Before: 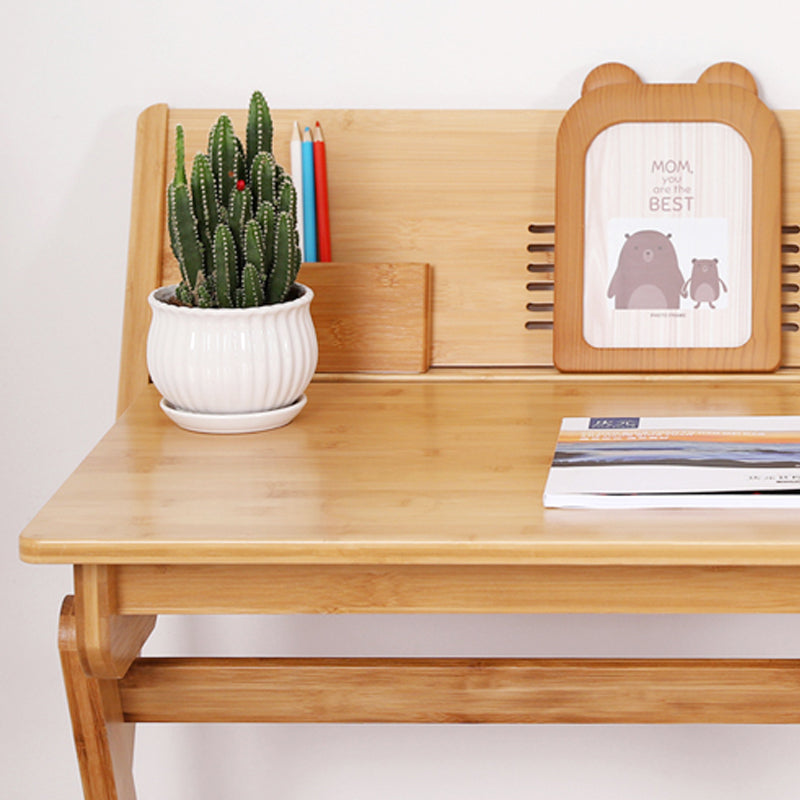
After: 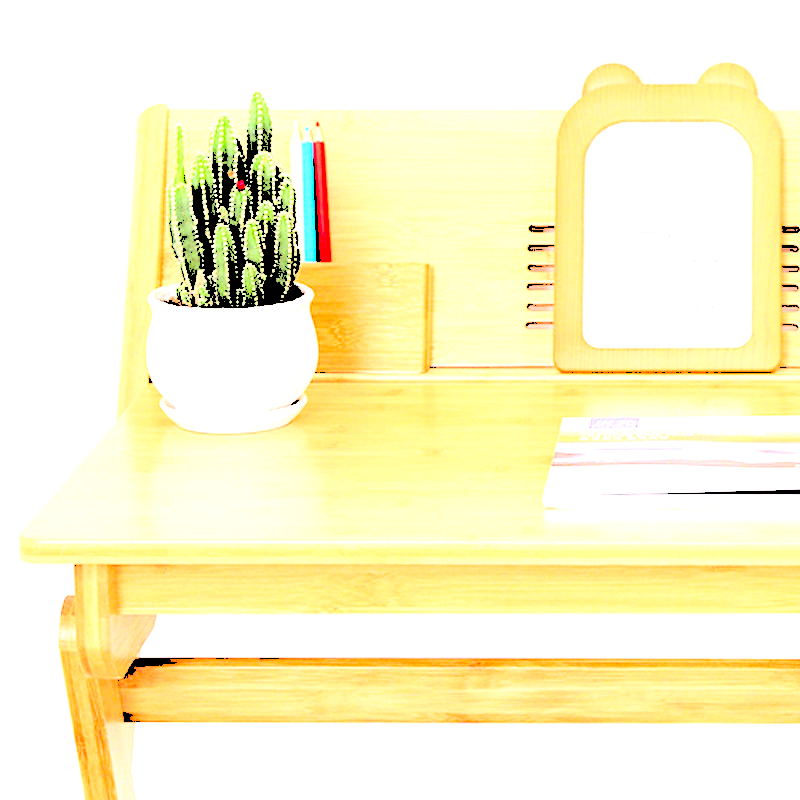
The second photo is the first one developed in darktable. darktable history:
exposure: exposure -0.116 EV, compensate exposure bias true, compensate highlight preservation false
levels: levels [0.246, 0.246, 0.506]
